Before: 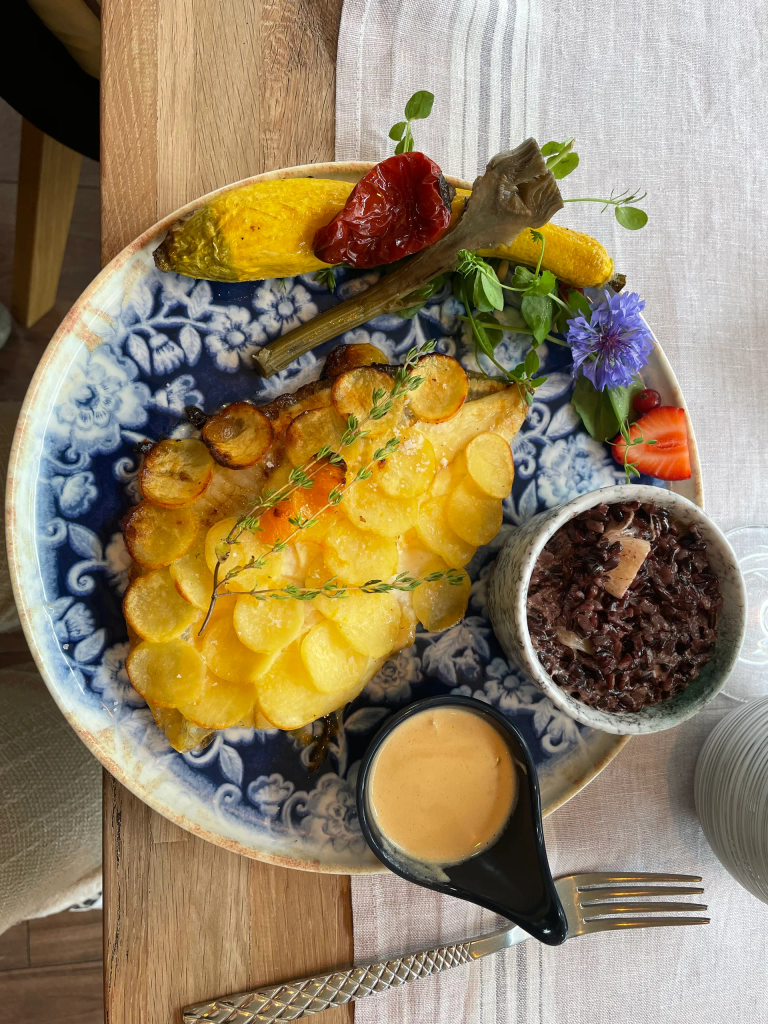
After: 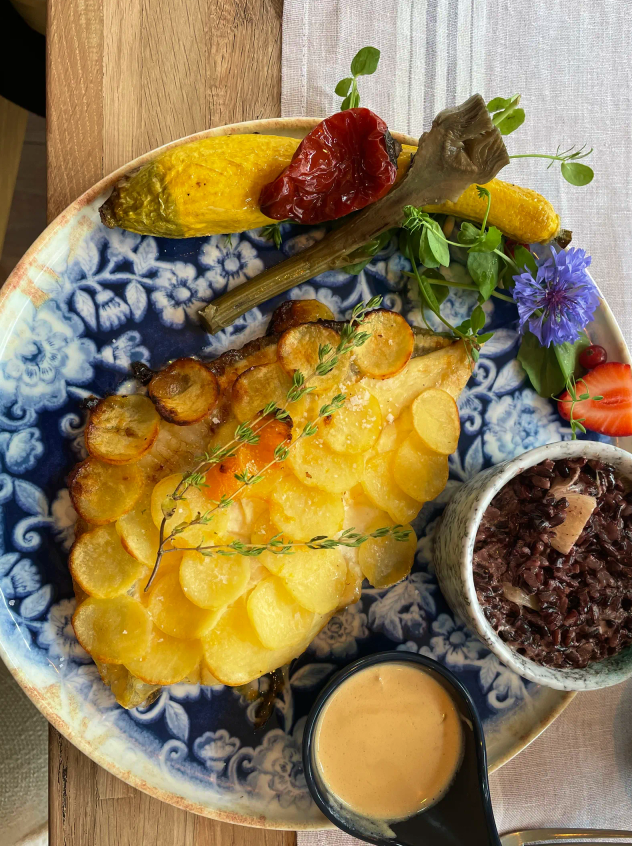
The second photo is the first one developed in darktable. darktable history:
velvia: on, module defaults
crop and rotate: left 7.086%, top 4.373%, right 10.544%, bottom 12.992%
